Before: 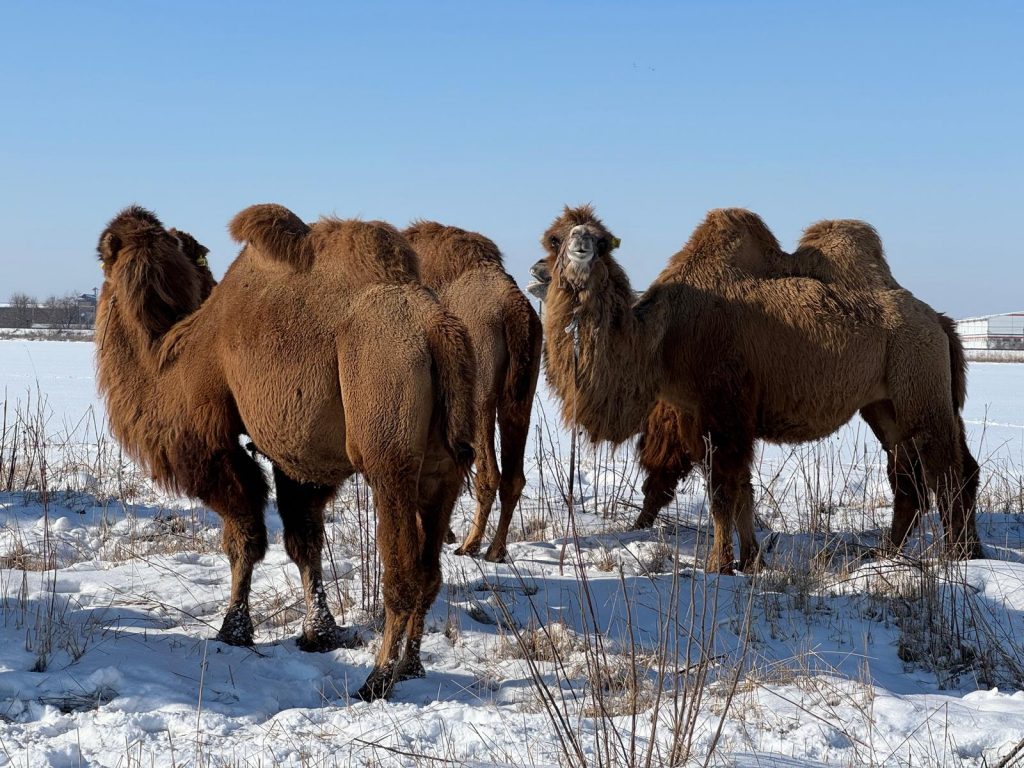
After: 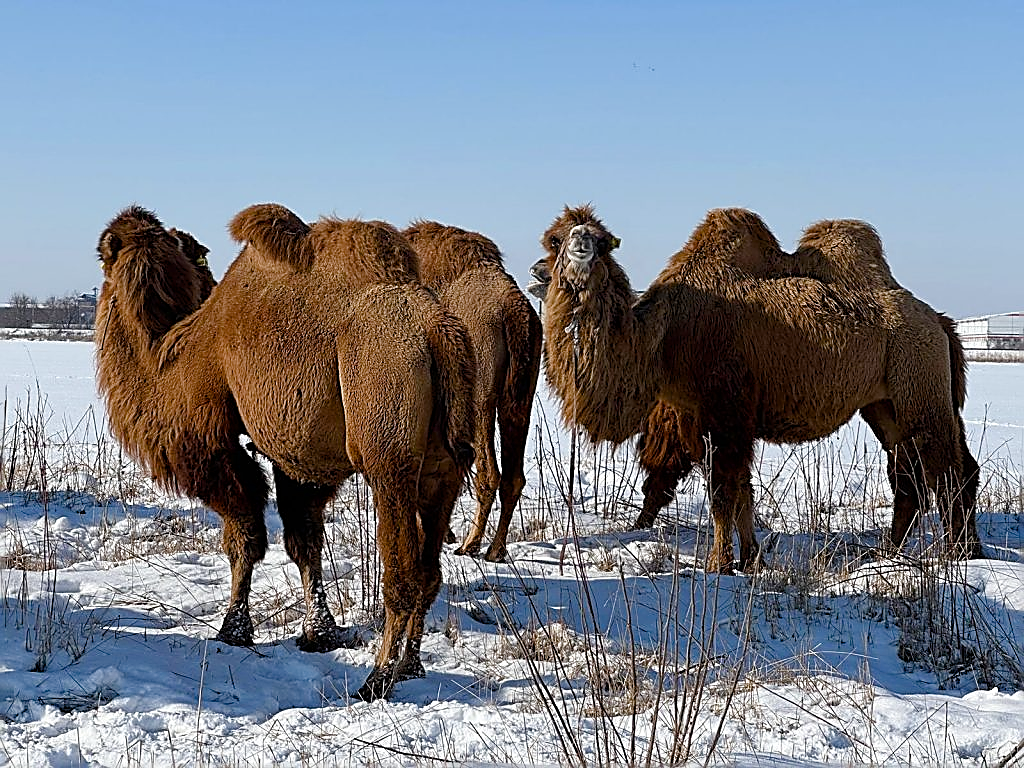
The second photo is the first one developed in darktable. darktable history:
color balance rgb: perceptual saturation grading › global saturation 25.869%, perceptual saturation grading › highlights -50.498%, perceptual saturation grading › shadows 30.869%, global vibrance 4.924%
sharpen: radius 1.73, amount 1.297
